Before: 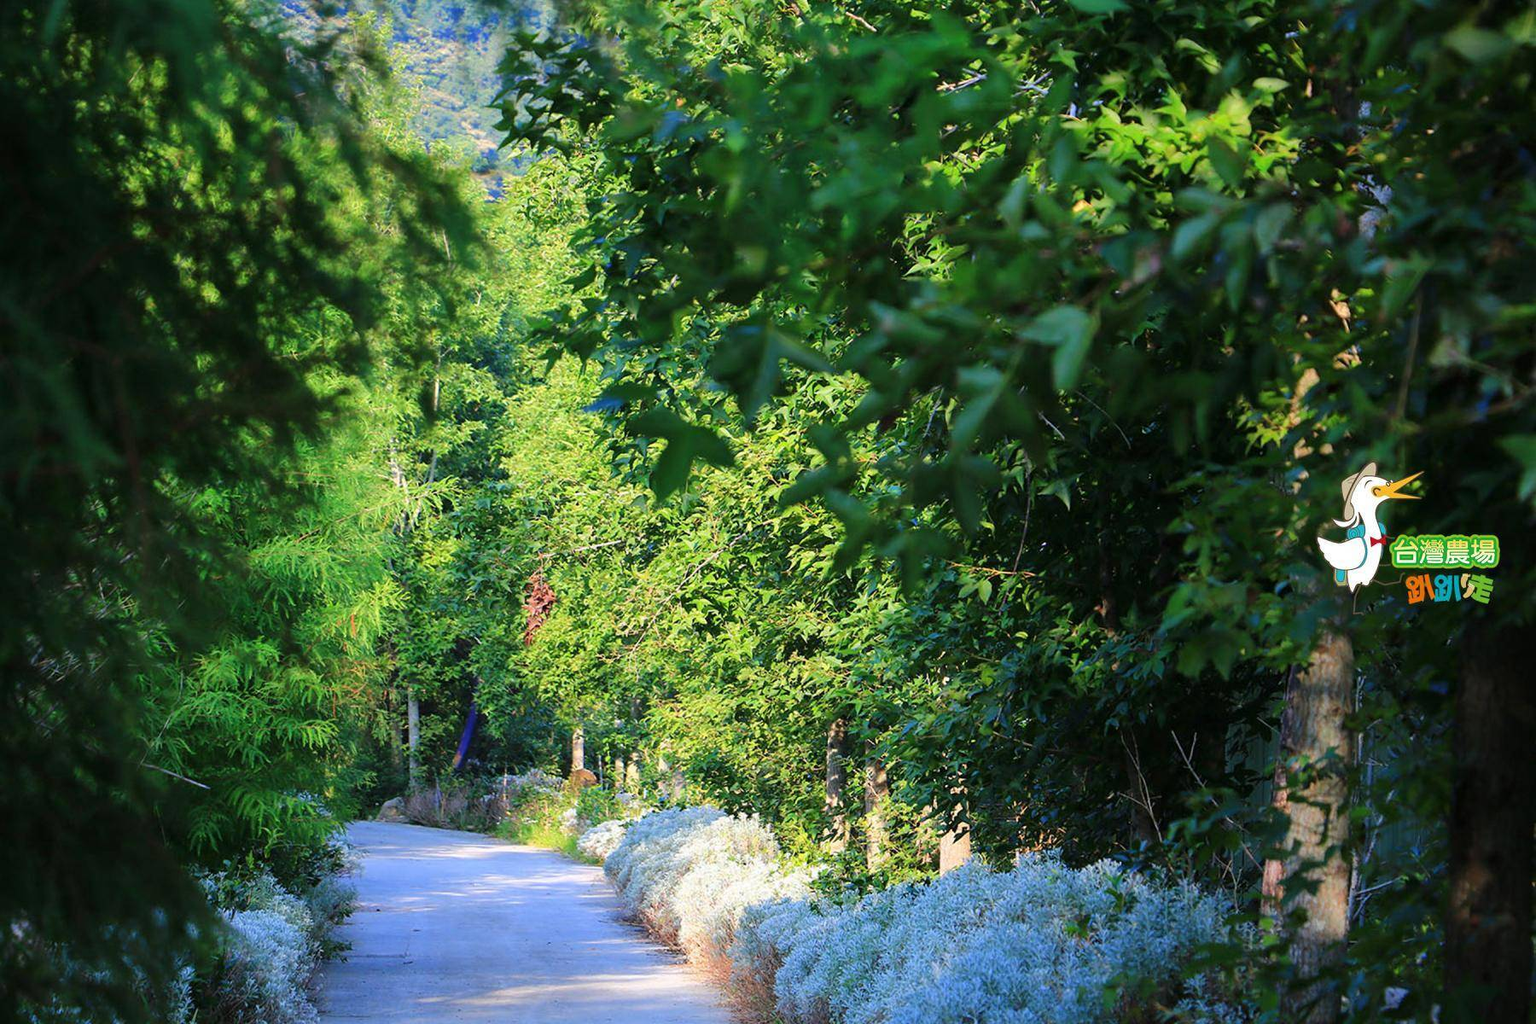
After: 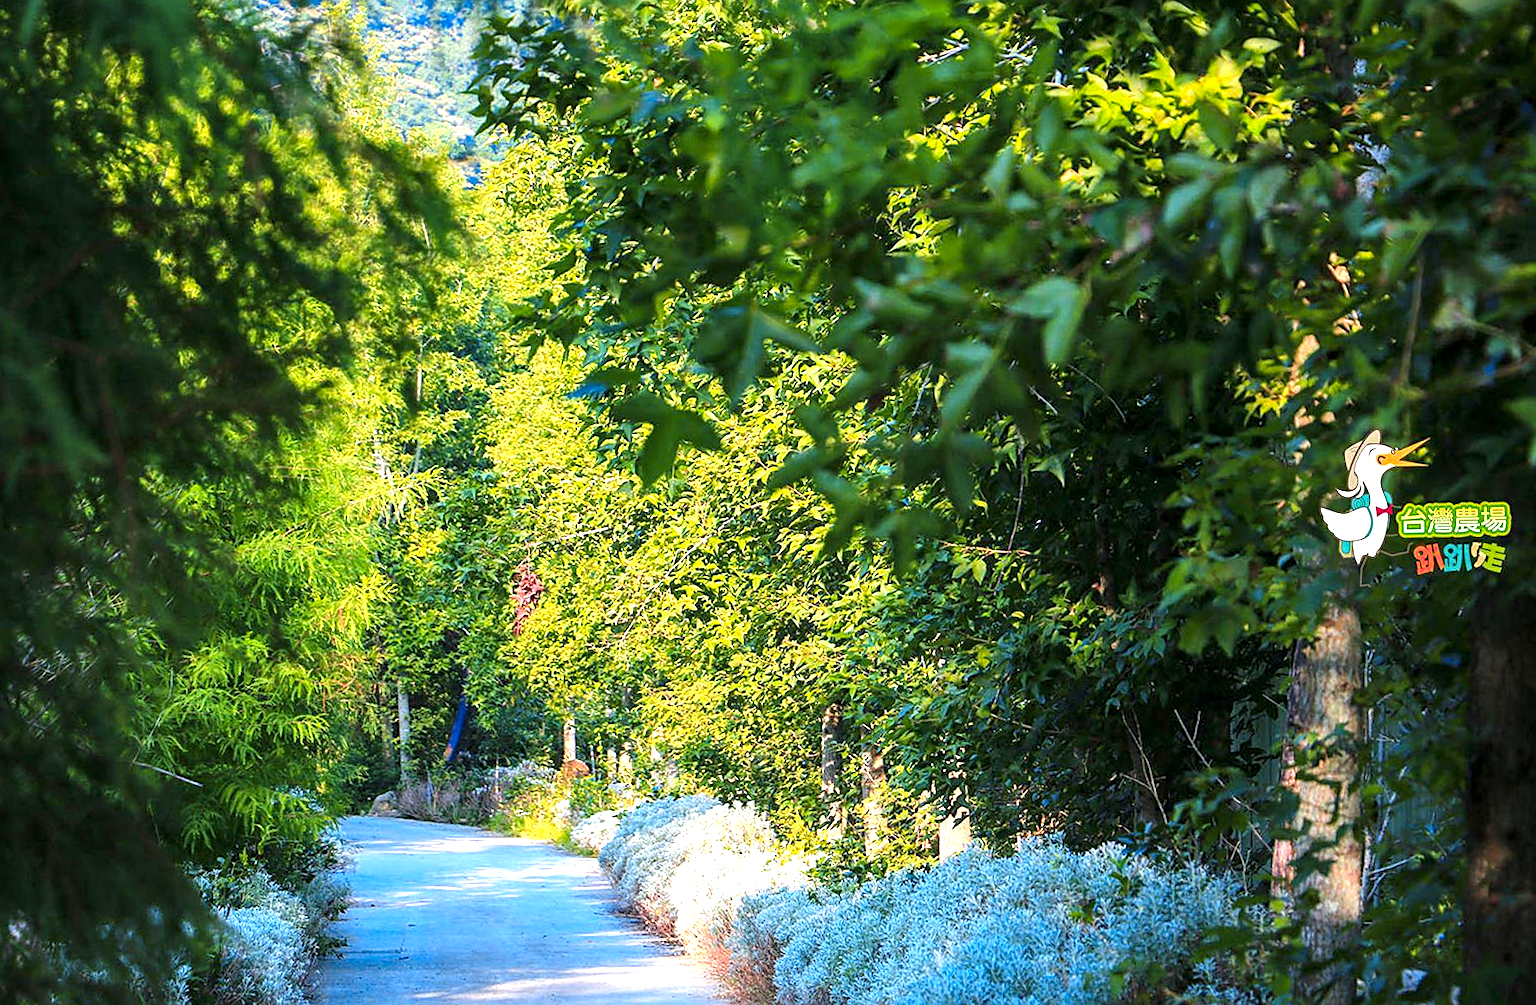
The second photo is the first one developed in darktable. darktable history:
local contrast: detail 130%
sharpen: on, module defaults
exposure: black level correction 0, exposure 0.7 EV, compensate exposure bias true, compensate highlight preservation false
rotate and perspective: rotation -1.32°, lens shift (horizontal) -0.031, crop left 0.015, crop right 0.985, crop top 0.047, crop bottom 0.982
color zones: curves: ch1 [(0.235, 0.558) (0.75, 0.5)]; ch2 [(0.25, 0.462) (0.749, 0.457)], mix 40.67%
